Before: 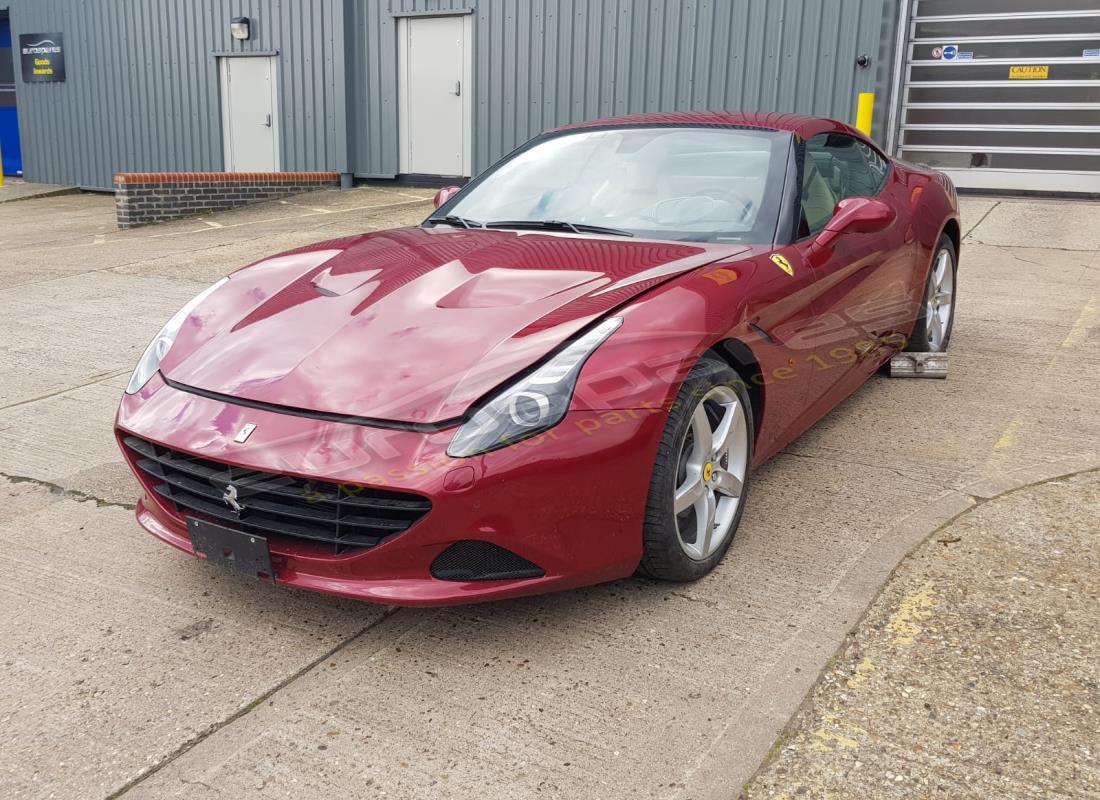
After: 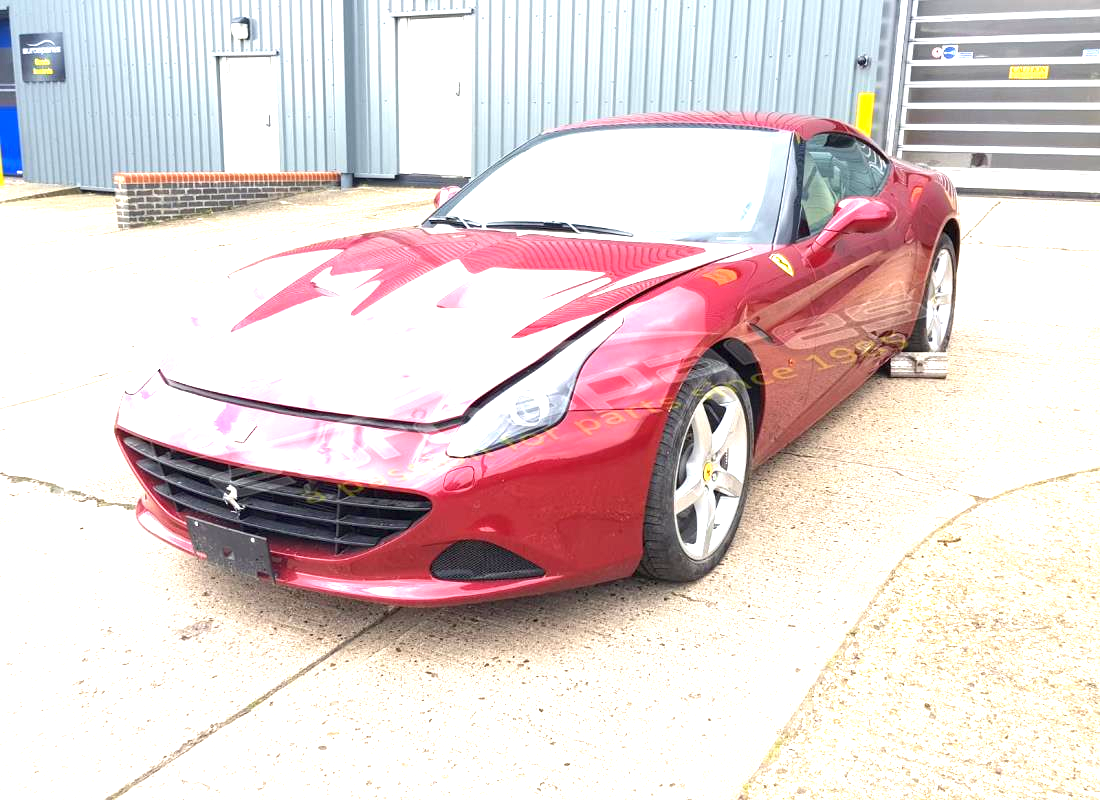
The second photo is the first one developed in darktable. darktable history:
exposure: black level correction 0.001, exposure 1.719 EV, compensate exposure bias true, compensate highlight preservation false
tone equalizer: on, module defaults
